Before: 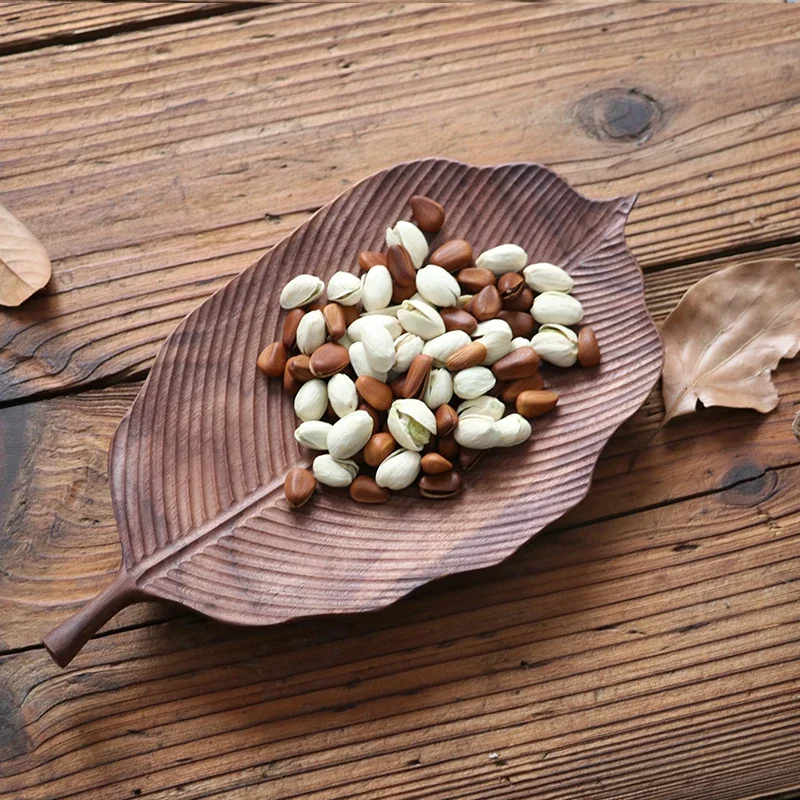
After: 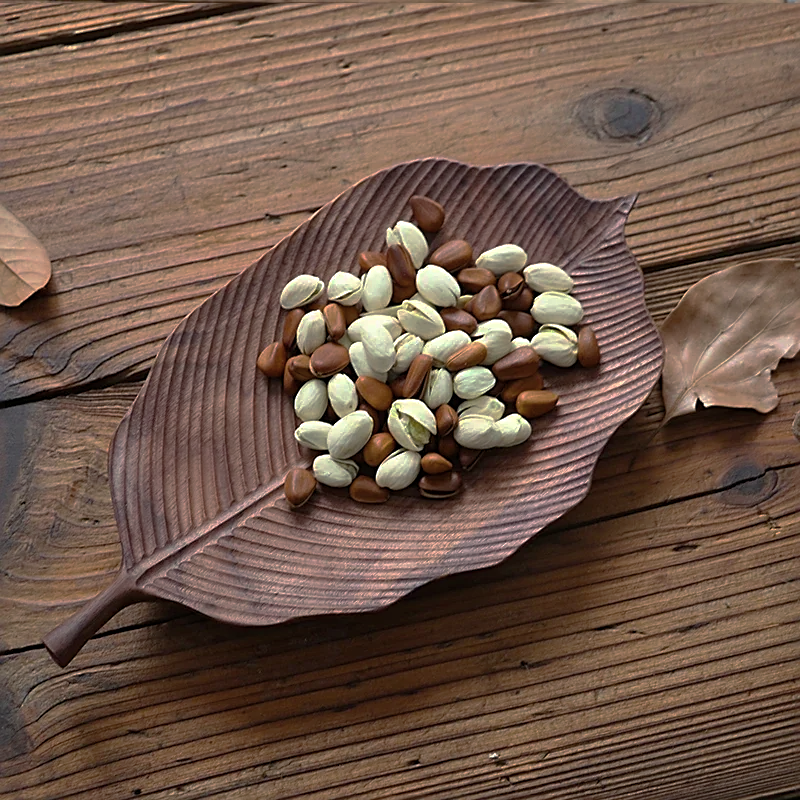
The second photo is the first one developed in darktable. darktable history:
sharpen: on, module defaults
base curve: curves: ch0 [(0, 0) (0.841, 0.609) (1, 1)], preserve colors none
contrast brightness saturation: saturation -0.16
color balance rgb: highlights gain › luminance 6.543%, highlights gain › chroma 1.219%, highlights gain › hue 90.94°, perceptual saturation grading › global saturation 19.727%, perceptual brilliance grading › global brilliance 1.409%, perceptual brilliance grading › highlights -3.711%, global vibrance 20%
